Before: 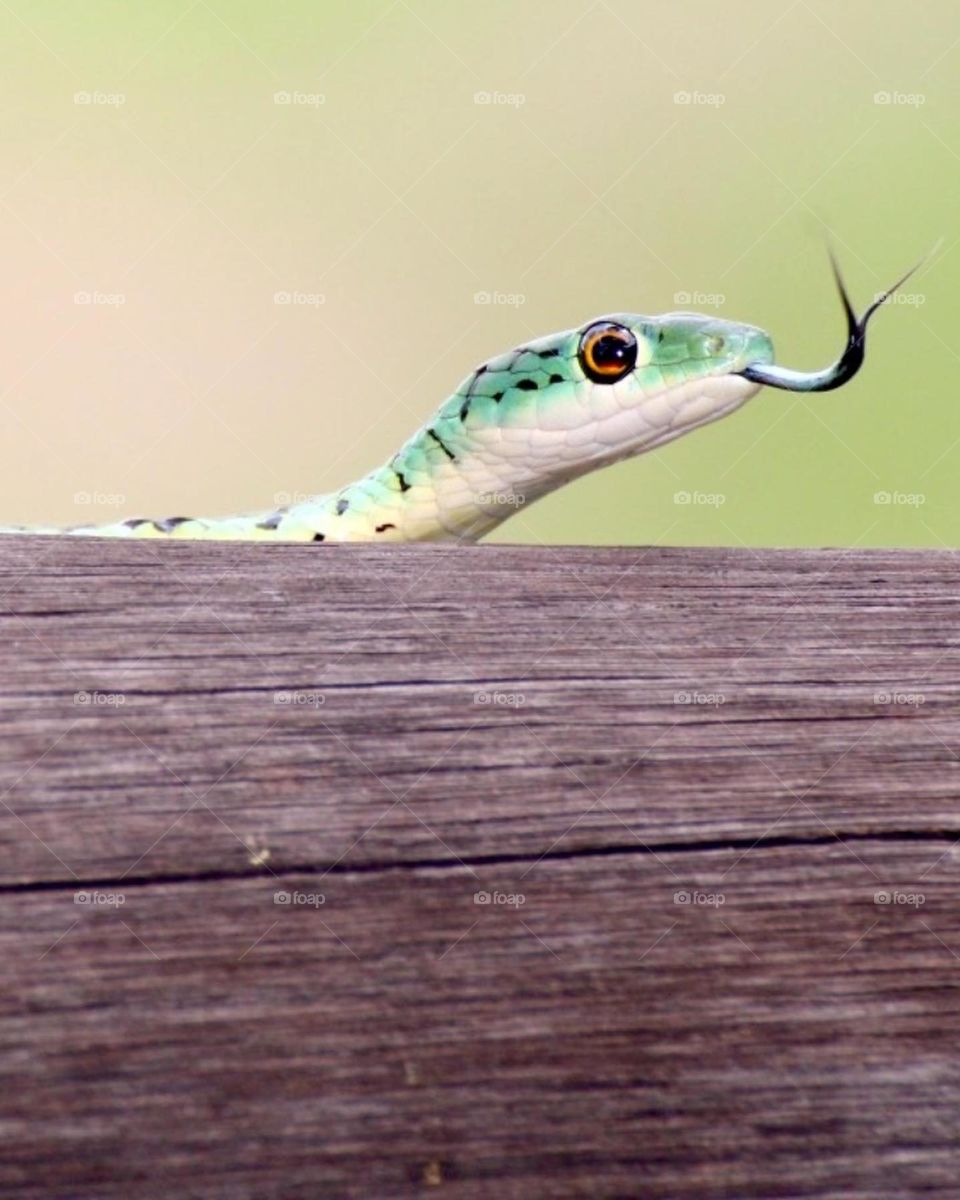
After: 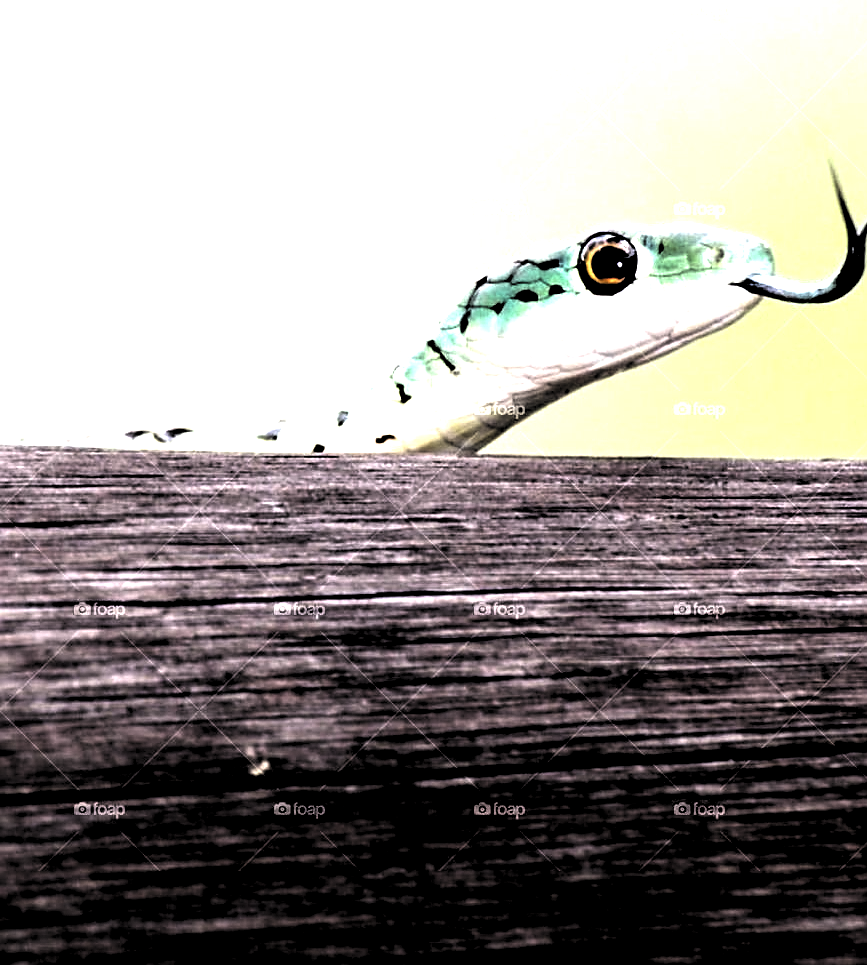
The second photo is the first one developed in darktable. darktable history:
exposure: exposure 0.601 EV, compensate highlight preservation false
tone equalizer: -8 EV -0.413 EV, -7 EV -0.423 EV, -6 EV -0.326 EV, -5 EV -0.24 EV, -3 EV 0.244 EV, -2 EV 0.339 EV, -1 EV 0.368 EV, +0 EV 0.422 EV
sharpen: on, module defaults
levels: white 99.96%, levels [0.514, 0.759, 1]
crop: top 7.442%, right 9.685%, bottom 12.082%
